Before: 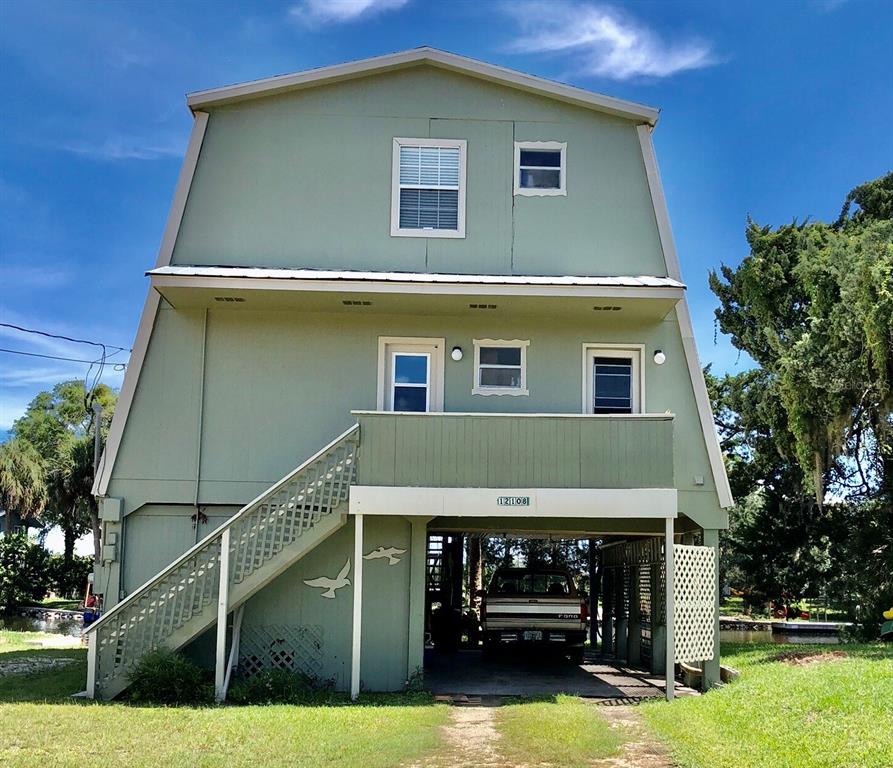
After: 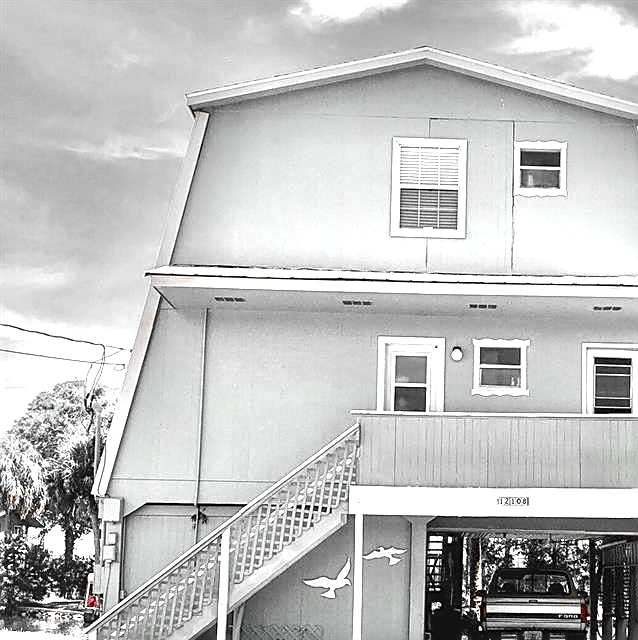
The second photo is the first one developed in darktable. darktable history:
color zones: curves: ch0 [(0, 0.497) (0.096, 0.361) (0.221, 0.538) (0.429, 0.5) (0.571, 0.5) (0.714, 0.5) (0.857, 0.5) (1, 0.497)]; ch1 [(0, 0.5) (0.143, 0.5) (0.257, -0.002) (0.429, 0.04) (0.571, -0.001) (0.714, -0.015) (0.857, 0.024) (1, 0.5)]
crop: right 28.554%, bottom 16.591%
sharpen: on, module defaults
exposure: black level correction 0, exposure 1.535 EV, compensate highlight preservation false
local contrast: on, module defaults
